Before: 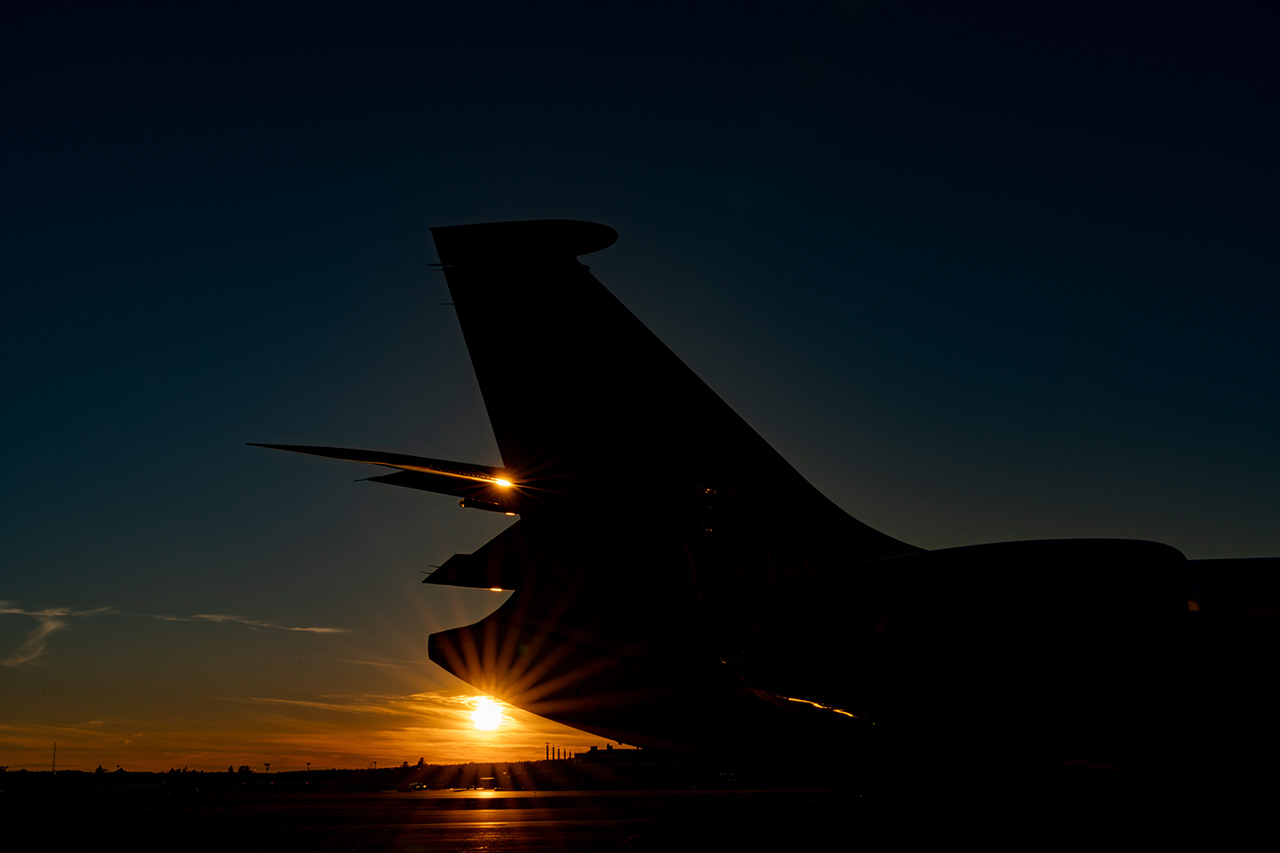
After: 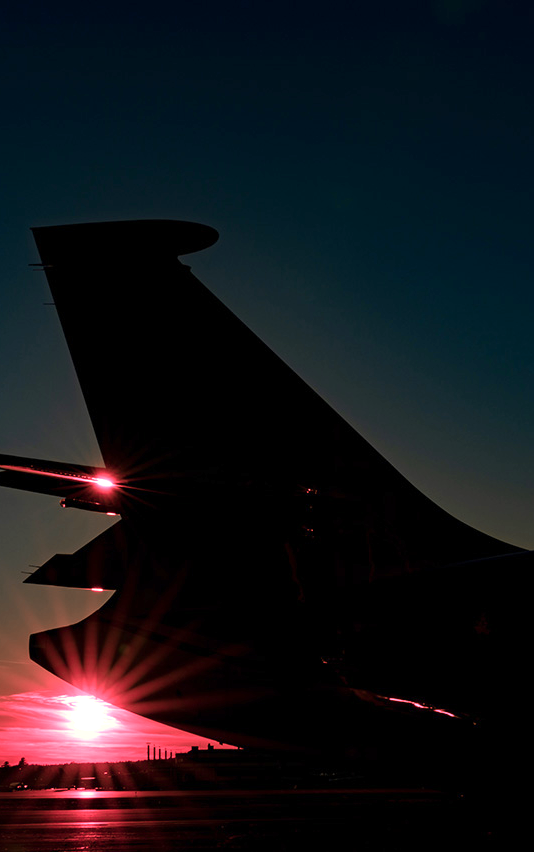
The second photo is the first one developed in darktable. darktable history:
crop: left 31.231%, right 27.008%
color zones: curves: ch2 [(0, 0.488) (0.143, 0.417) (0.286, 0.212) (0.429, 0.179) (0.571, 0.154) (0.714, 0.415) (0.857, 0.495) (1, 0.488)]
exposure: exposure 0.775 EV, compensate highlight preservation false
